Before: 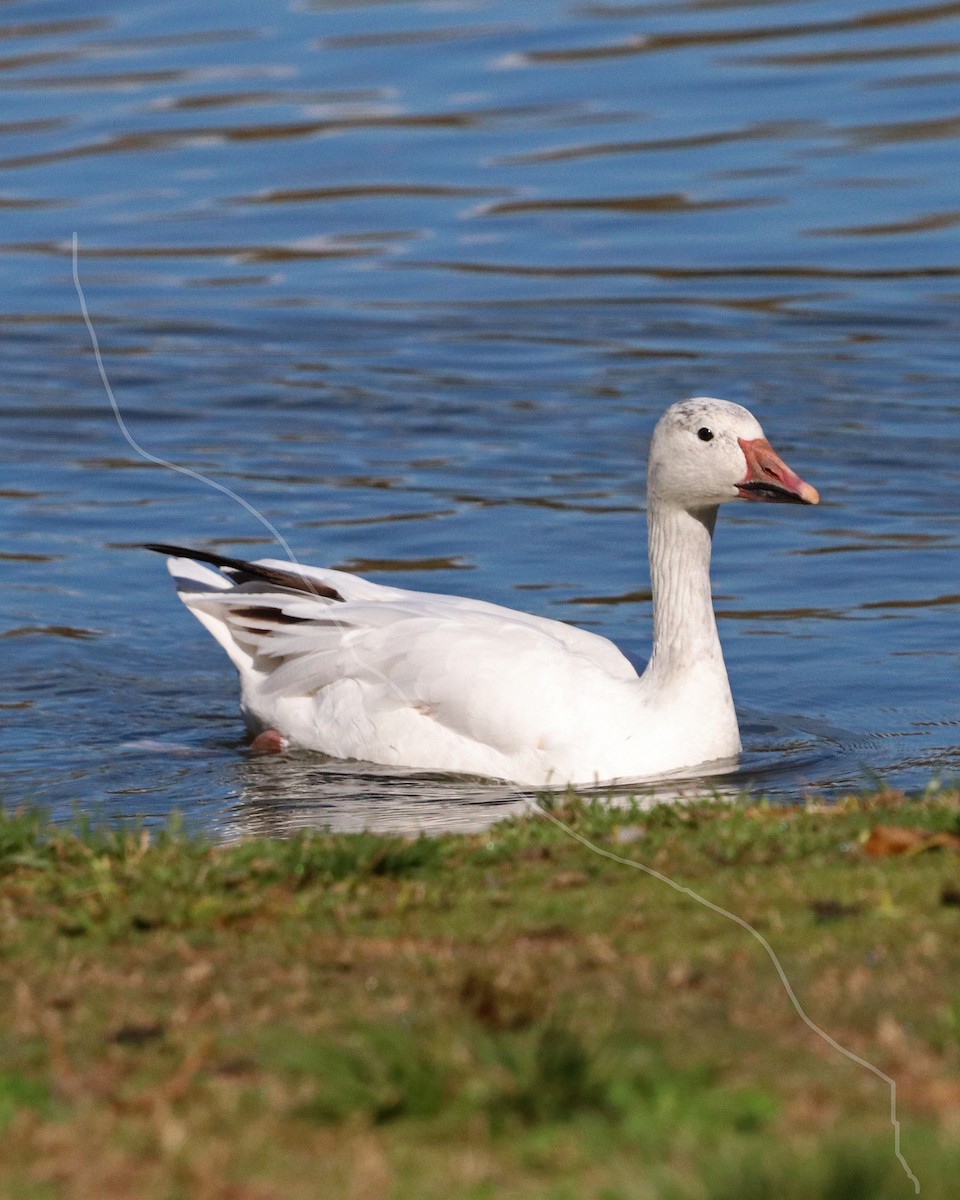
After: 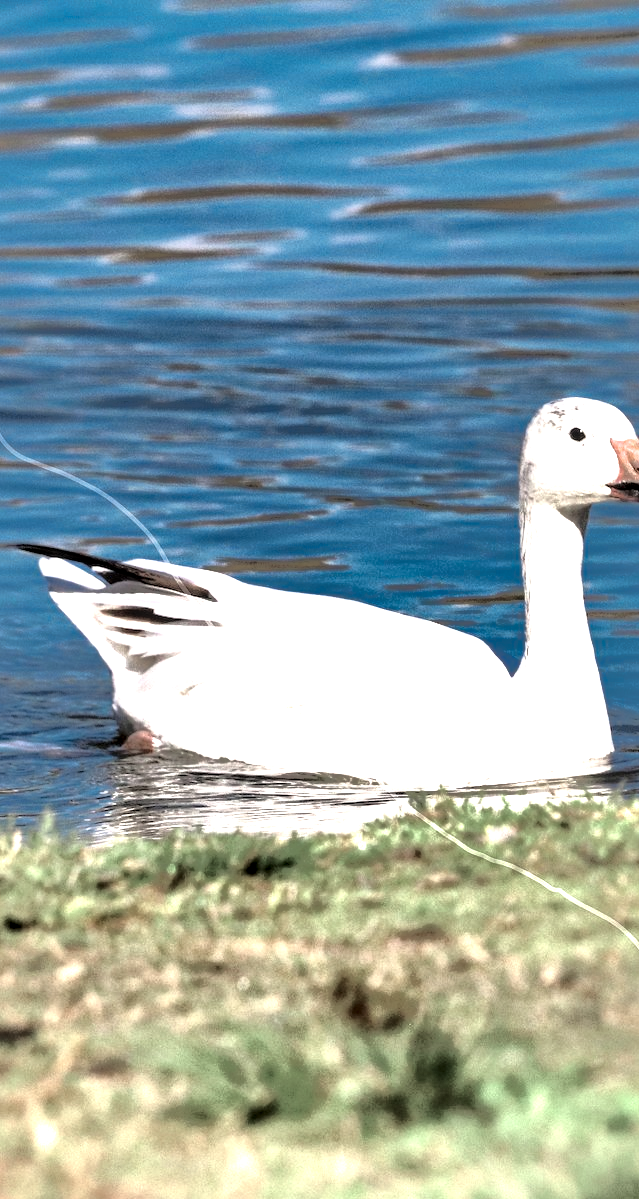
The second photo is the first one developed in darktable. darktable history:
contrast brightness saturation: contrast 0.205, brightness 0.159, saturation 0.219
exposure: black level correction 0, exposure 1.001 EV, compensate highlight preservation false
tone curve: curves: ch0 [(0, 0) (0.003, 0.012) (0.011, 0.015) (0.025, 0.027) (0.044, 0.045) (0.069, 0.064) (0.1, 0.093) (0.136, 0.133) (0.177, 0.177) (0.224, 0.221) (0.277, 0.272) (0.335, 0.342) (0.399, 0.398) (0.468, 0.462) (0.543, 0.547) (0.623, 0.624) (0.709, 0.711) (0.801, 0.792) (0.898, 0.889) (1, 1)]
filmic rgb: black relative exposure -7.99 EV, white relative exposure 2.47 EV, hardness 6.41, iterations of high-quality reconstruction 0
shadows and highlights: shadows 25.22, highlights -70.64
color zones: curves: ch0 [(0.25, 0.667) (0.758, 0.368)]; ch1 [(0.215, 0.245) (0.761, 0.373)]; ch2 [(0.247, 0.554) (0.761, 0.436)]
local contrast: detail 135%, midtone range 0.745
crop and rotate: left 13.43%, right 19.926%
